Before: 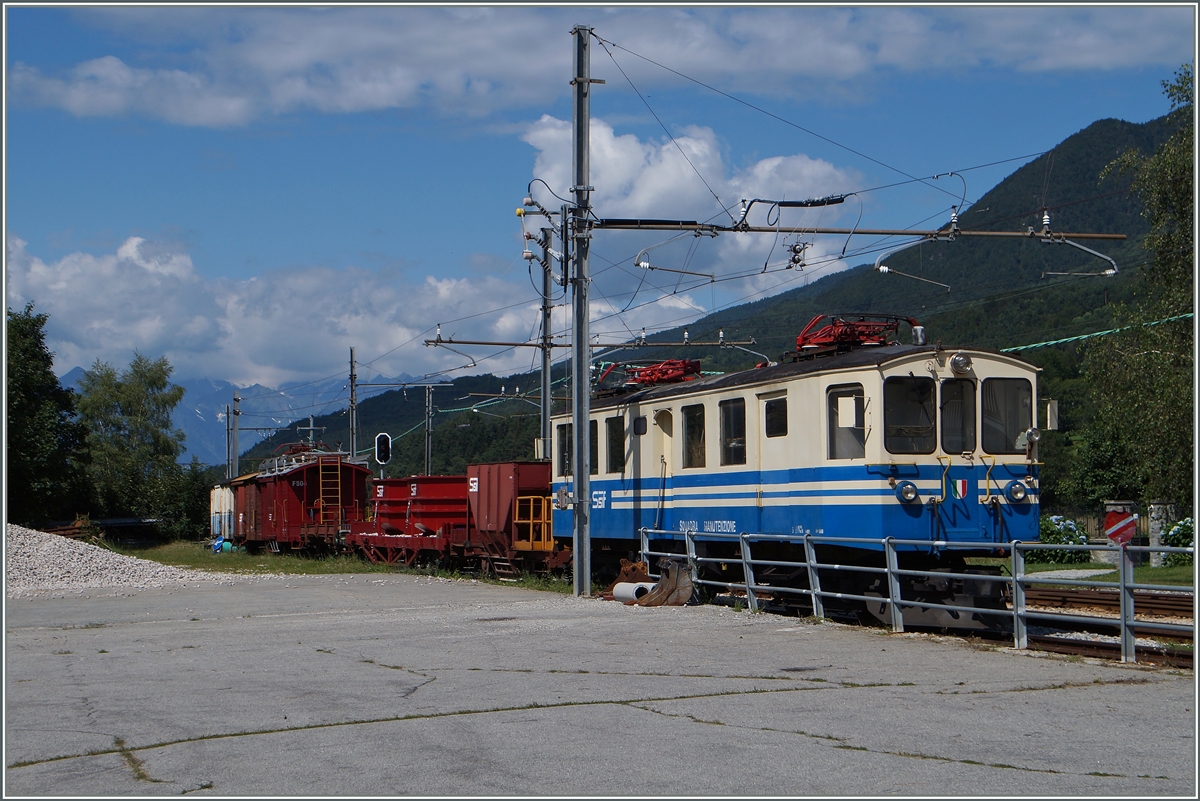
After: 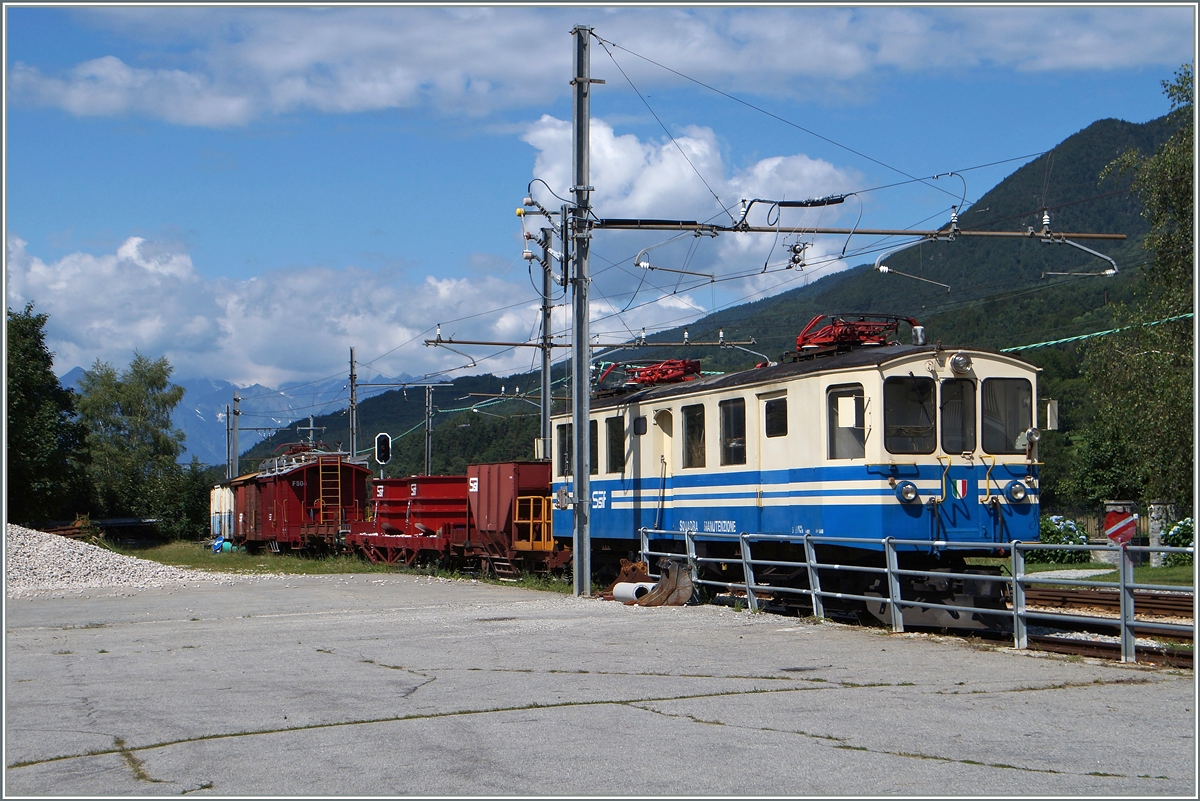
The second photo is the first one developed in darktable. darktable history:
shadows and highlights: shadows -10, white point adjustment 1.5, highlights 10
exposure: exposure 0.493 EV, compensate highlight preservation false
